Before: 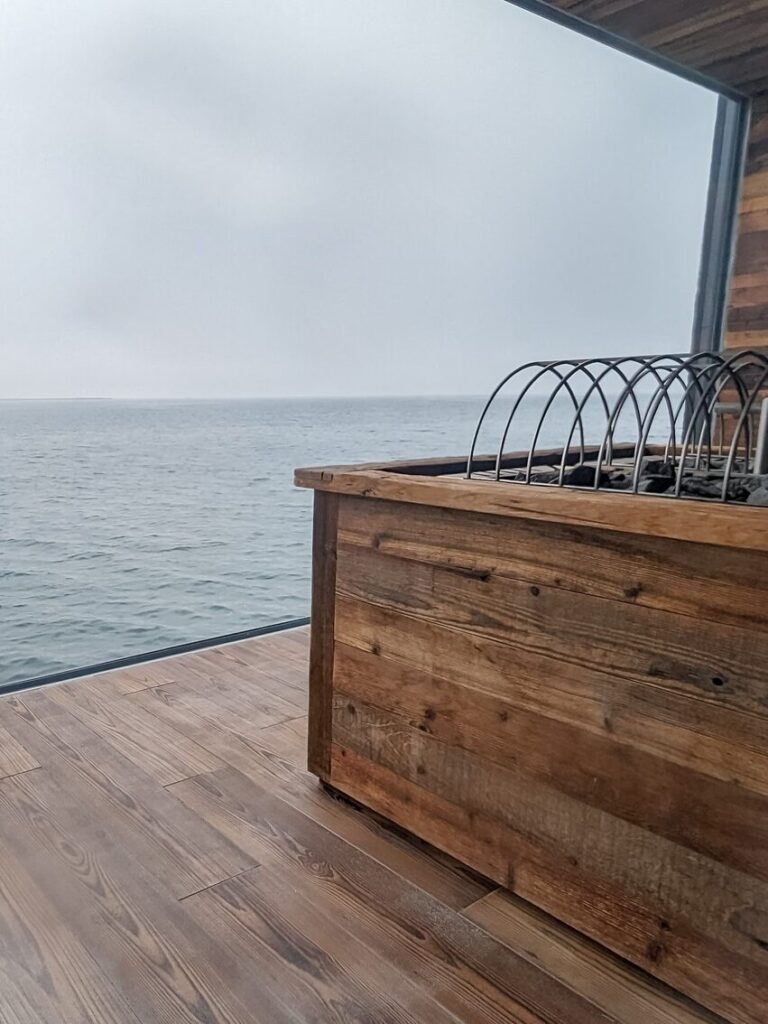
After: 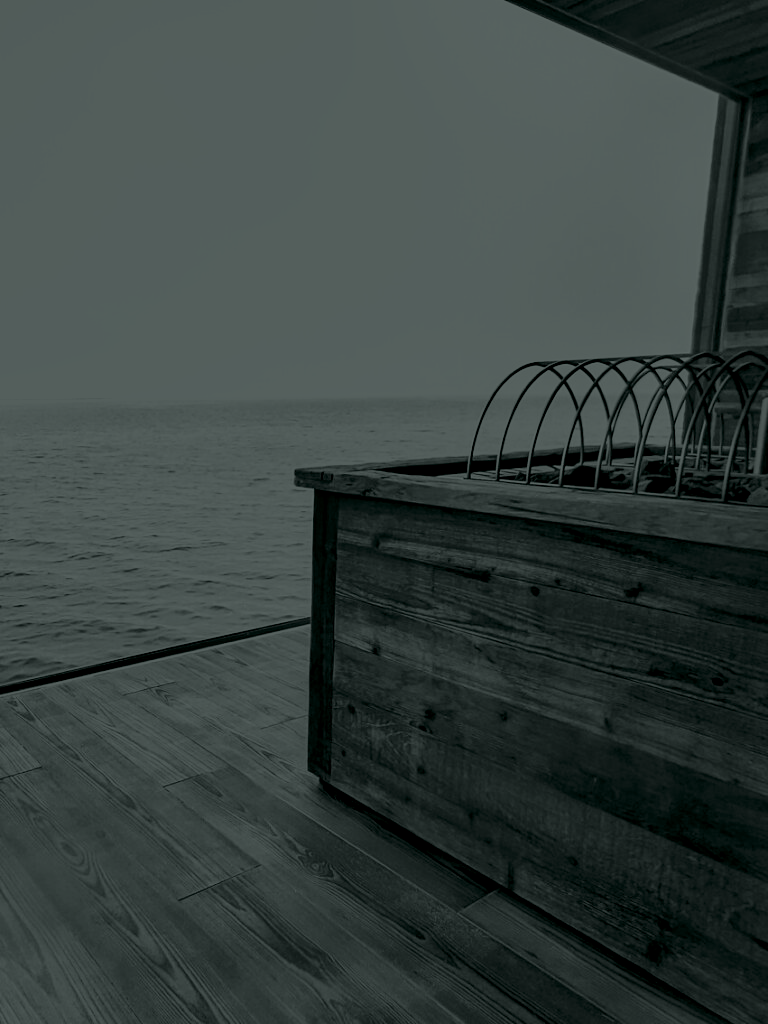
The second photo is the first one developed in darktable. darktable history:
contrast brightness saturation: contrast 0.2, brightness 0.16, saturation 0.22
color balance rgb: linear chroma grading › global chroma 25%, perceptual saturation grading › global saturation 40%, perceptual saturation grading › highlights -50%, perceptual saturation grading › shadows 30%, perceptual brilliance grading › global brilliance 25%, global vibrance 60%
tone equalizer: on, module defaults
shadows and highlights: radius 133.83, soften with gaussian
colorize: hue 90°, saturation 19%, lightness 1.59%, version 1
